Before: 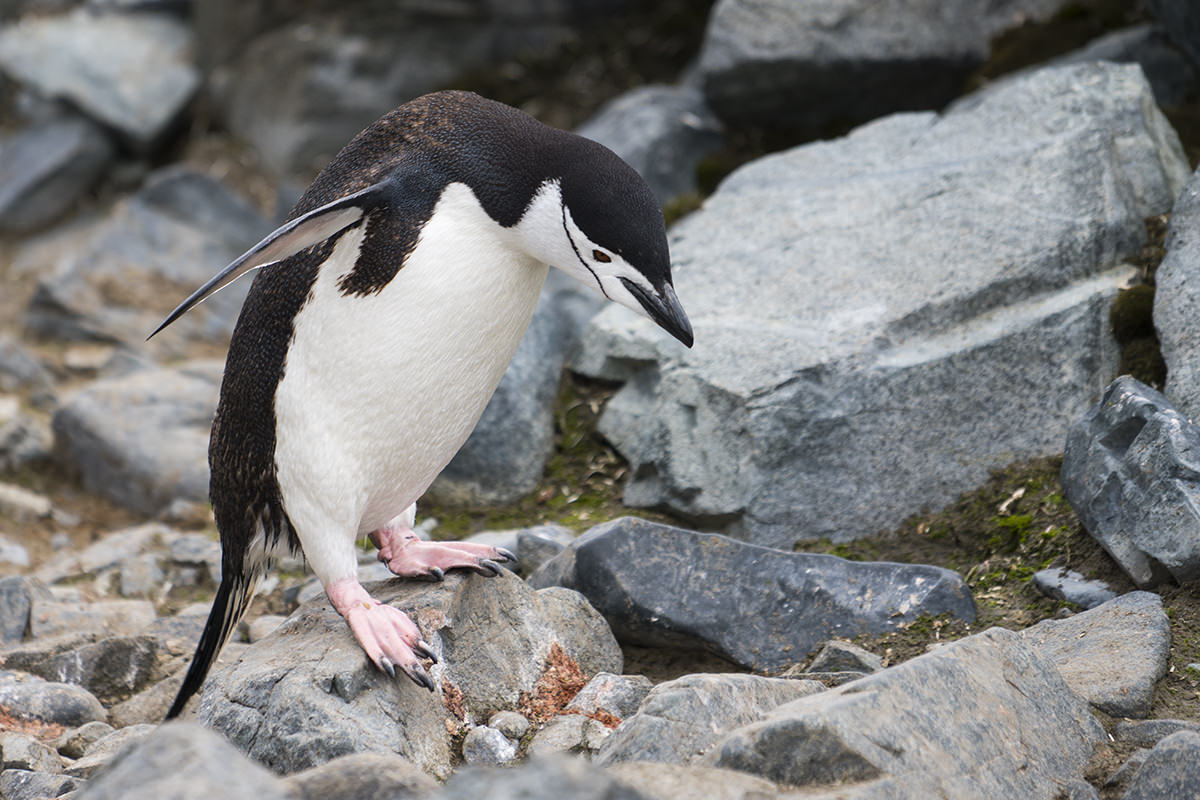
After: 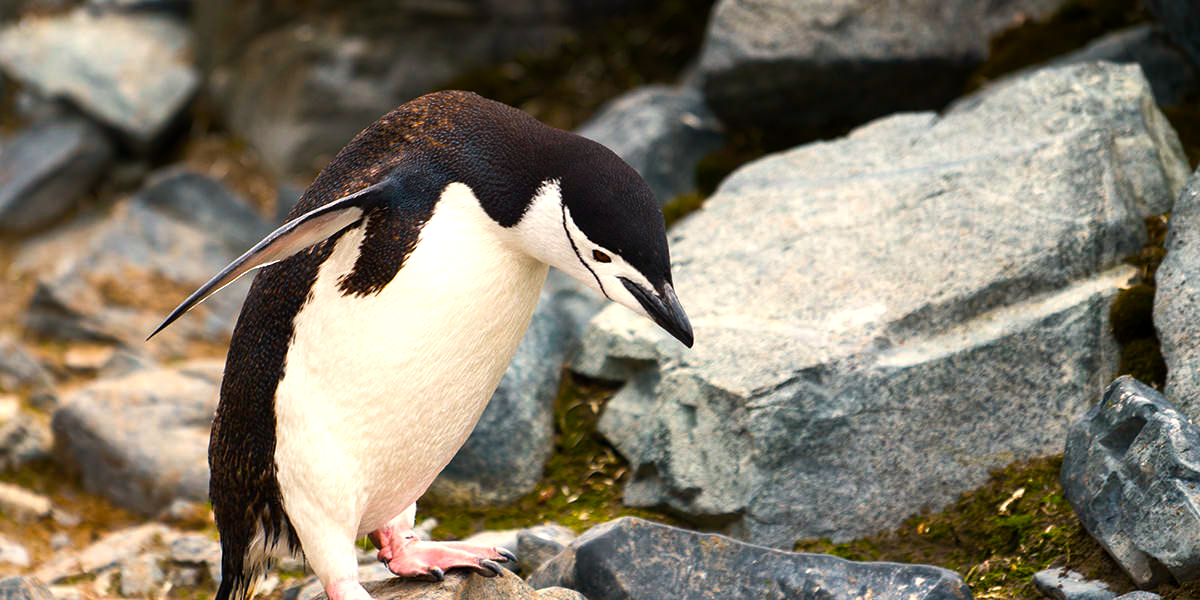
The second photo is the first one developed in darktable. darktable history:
white balance: red 1.045, blue 0.932
crop: bottom 24.967%
contrast brightness saturation: saturation -0.04
color balance rgb: linear chroma grading › global chroma 9%, perceptual saturation grading › global saturation 36%, perceptual saturation grading › shadows 35%, perceptual brilliance grading › global brilliance 15%, perceptual brilliance grading › shadows -35%, global vibrance 15%
